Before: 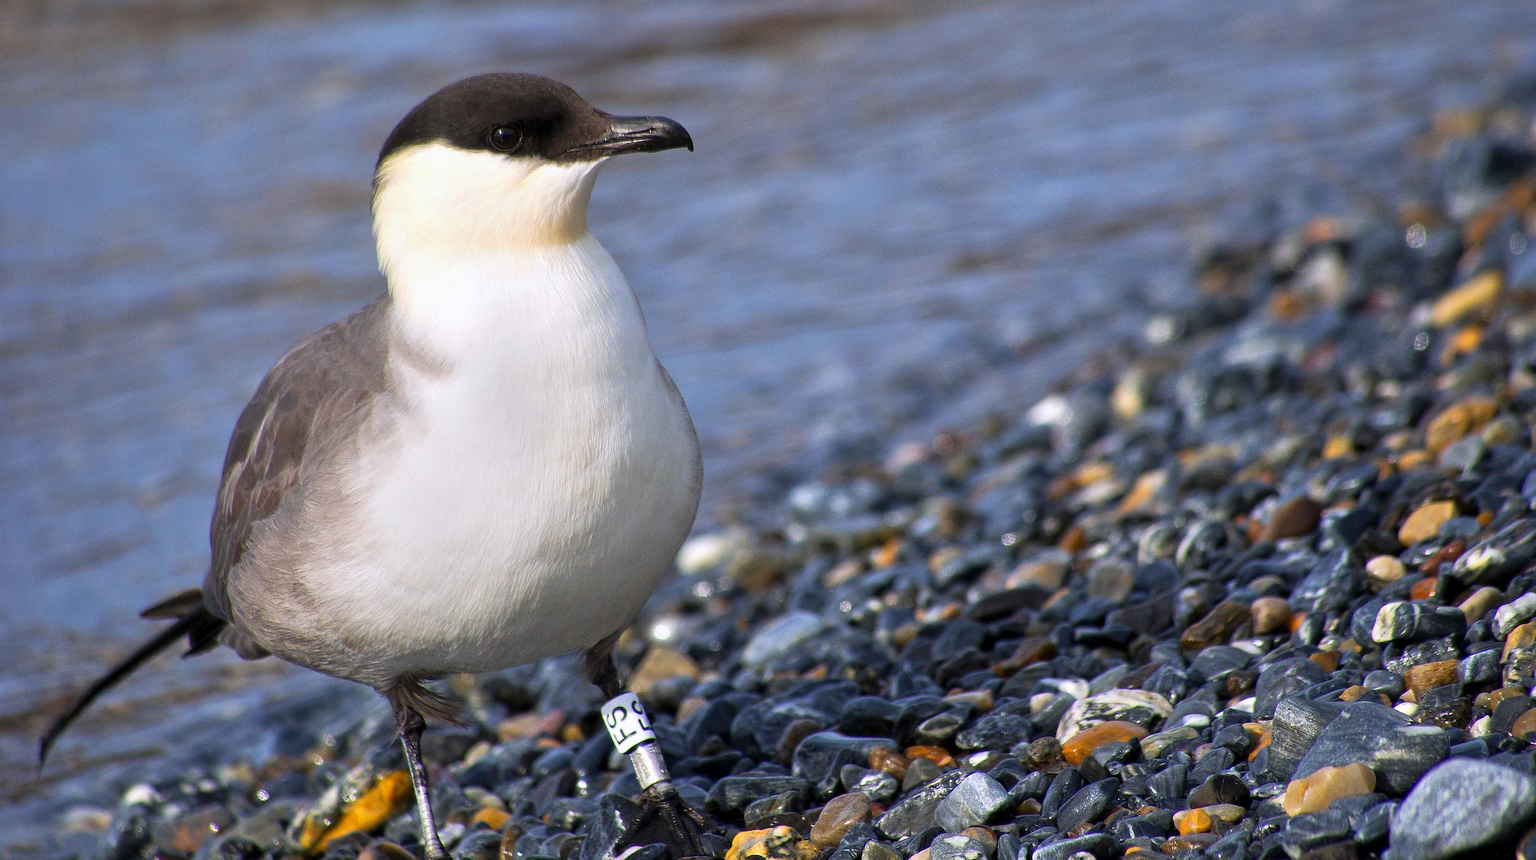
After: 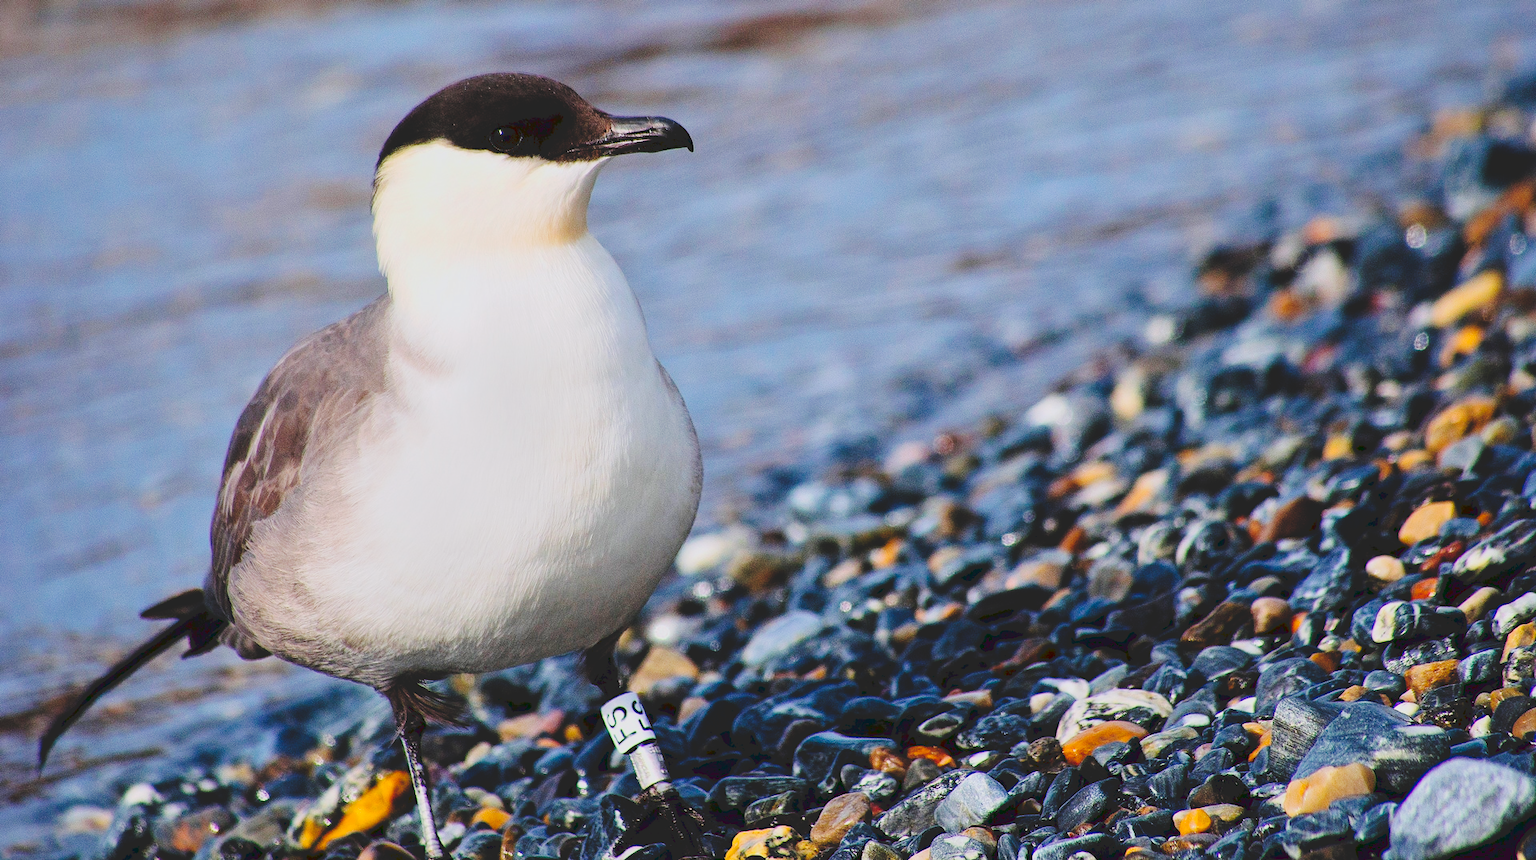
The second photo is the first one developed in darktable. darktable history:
tone curve: curves: ch0 [(0, 0) (0.003, 0.14) (0.011, 0.141) (0.025, 0.141) (0.044, 0.142) (0.069, 0.146) (0.1, 0.151) (0.136, 0.16) (0.177, 0.182) (0.224, 0.214) (0.277, 0.272) (0.335, 0.35) (0.399, 0.453) (0.468, 0.548) (0.543, 0.634) (0.623, 0.715) (0.709, 0.778) (0.801, 0.848) (0.898, 0.902) (1, 1)], preserve colors none
filmic rgb: black relative exposure -8.01 EV, white relative exposure 4.01 EV, hardness 4.1, contrast 0.934, color science v6 (2022), iterations of high-quality reconstruction 0
tone equalizer: -8 EV -0.445 EV, -7 EV -0.374 EV, -6 EV -0.314 EV, -5 EV -0.208 EV, -3 EV 0.208 EV, -2 EV 0.344 EV, -1 EV 0.375 EV, +0 EV 0.39 EV, edges refinement/feathering 500, mask exposure compensation -1.57 EV, preserve details guided filter
